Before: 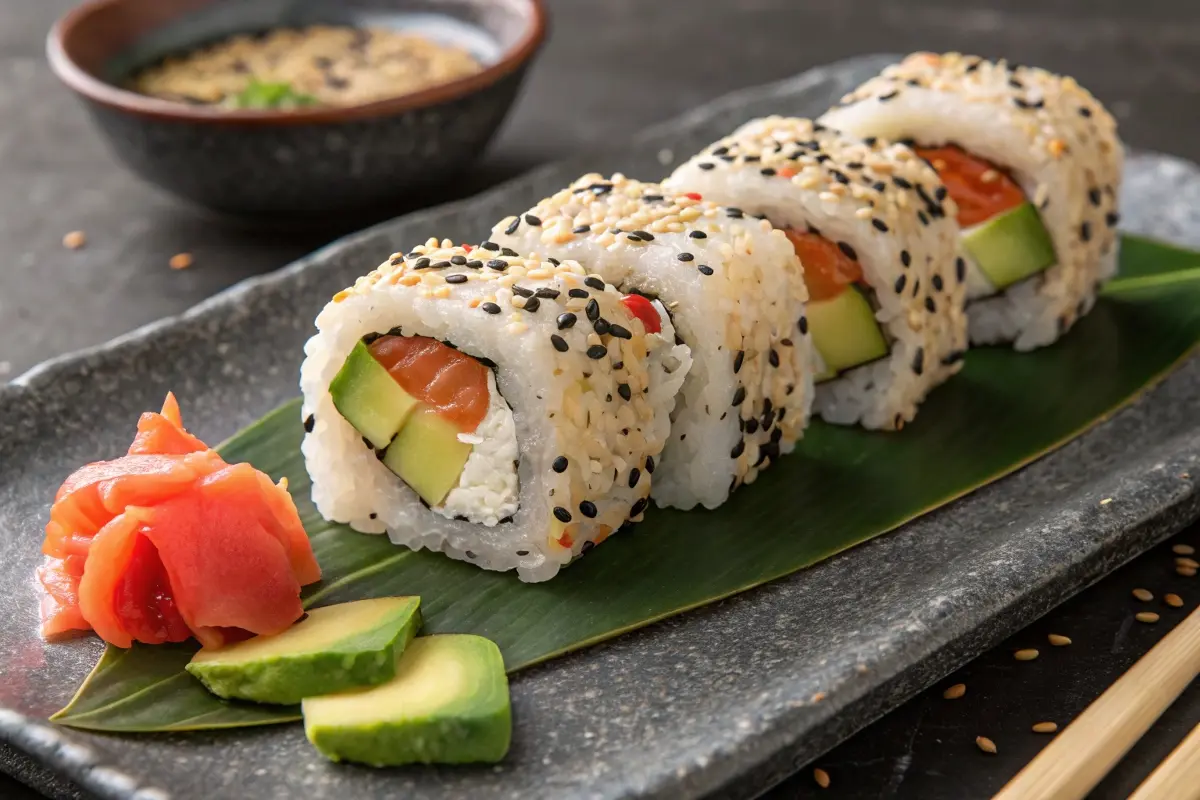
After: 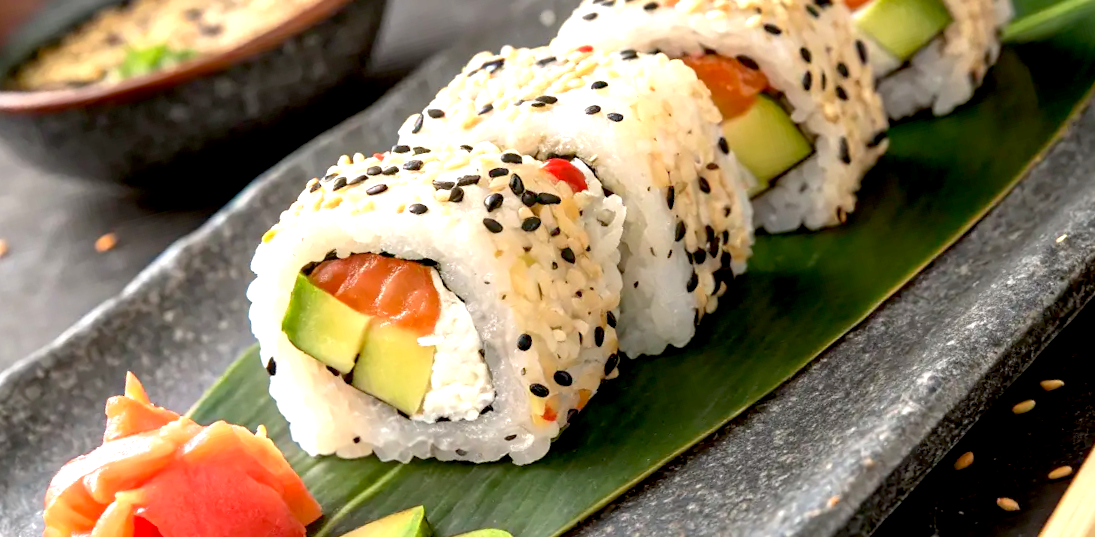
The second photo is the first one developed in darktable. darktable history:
exposure: black level correction 0.008, exposure 0.979 EV, compensate highlight preservation false
rotate and perspective: rotation -14.8°, crop left 0.1, crop right 0.903, crop top 0.25, crop bottom 0.748
